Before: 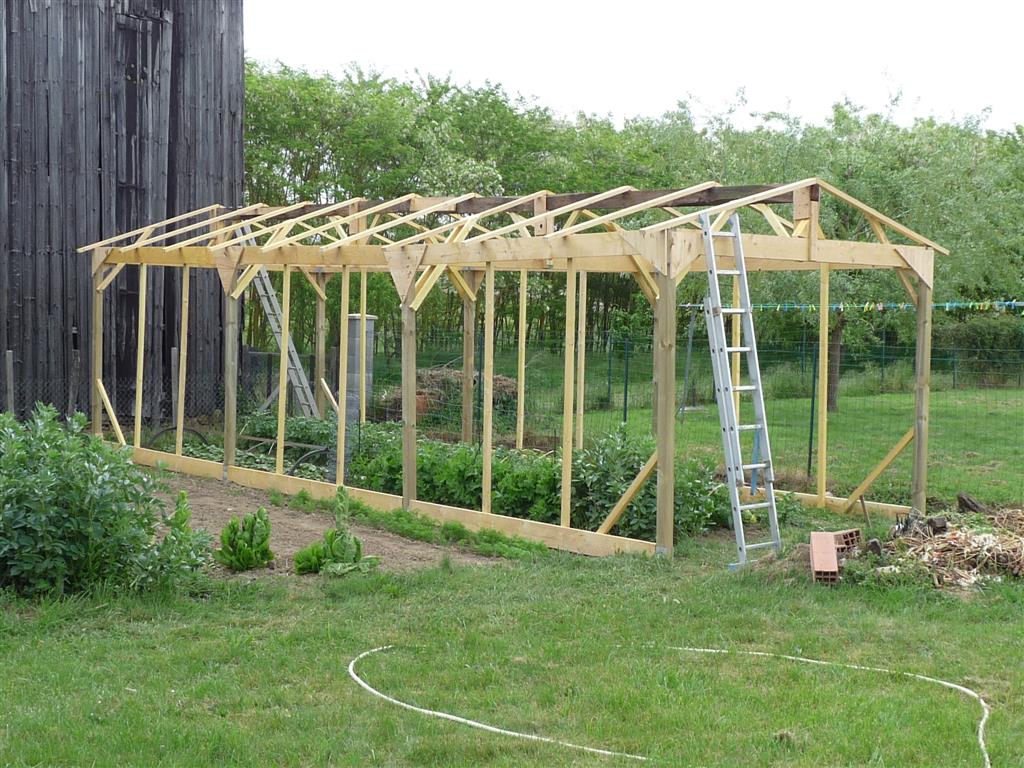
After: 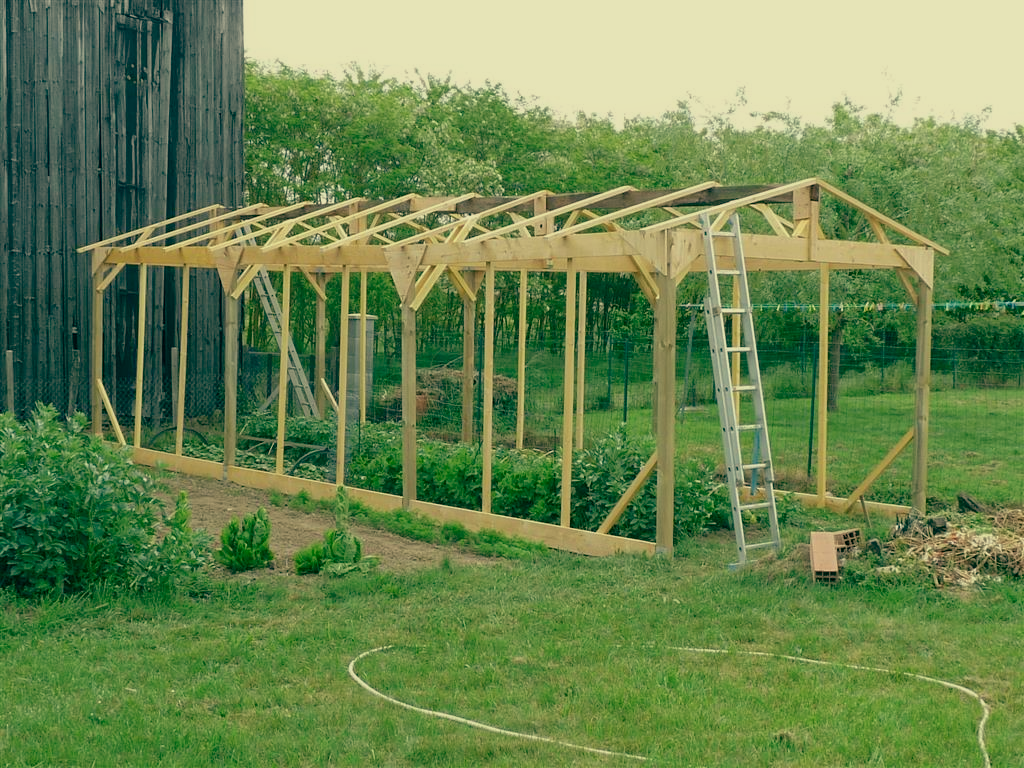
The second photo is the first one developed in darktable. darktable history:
tone equalizer: -8 EV 0.25 EV, -7 EV 0.417 EV, -6 EV 0.417 EV, -5 EV 0.25 EV, -3 EV -0.25 EV, -2 EV -0.417 EV, -1 EV -0.417 EV, +0 EV -0.25 EV, edges refinement/feathering 500, mask exposure compensation -1.57 EV, preserve details guided filter
color balance: mode lift, gamma, gain (sRGB), lift [1, 0.69, 1, 1], gamma [1, 1.482, 1, 1], gain [1, 1, 1, 0.802]
